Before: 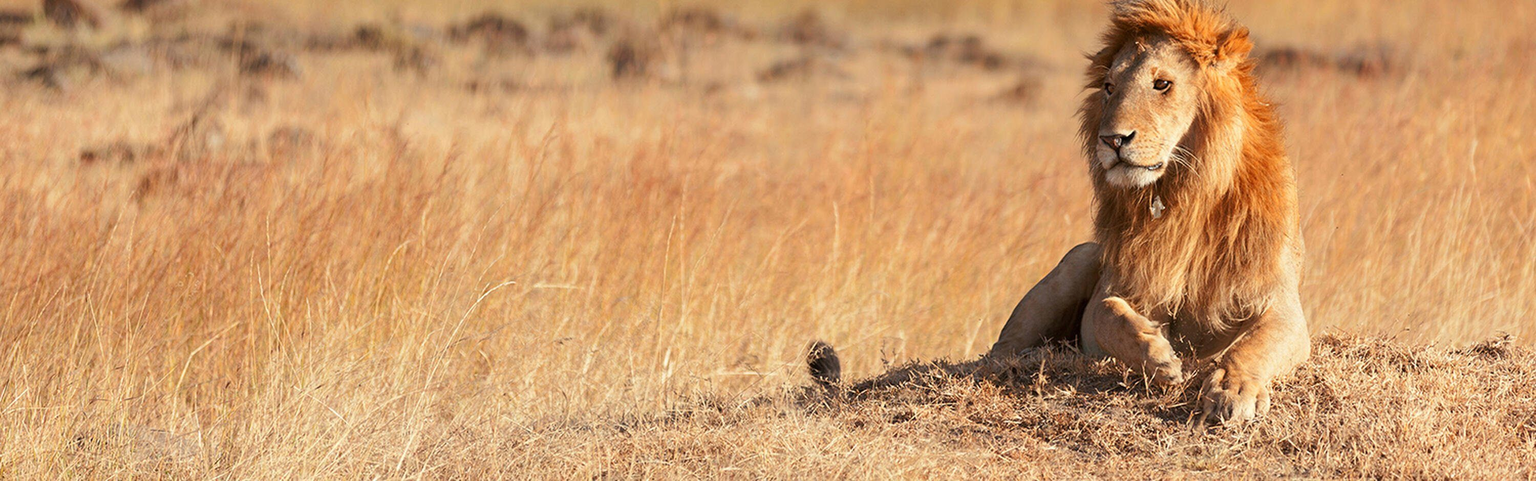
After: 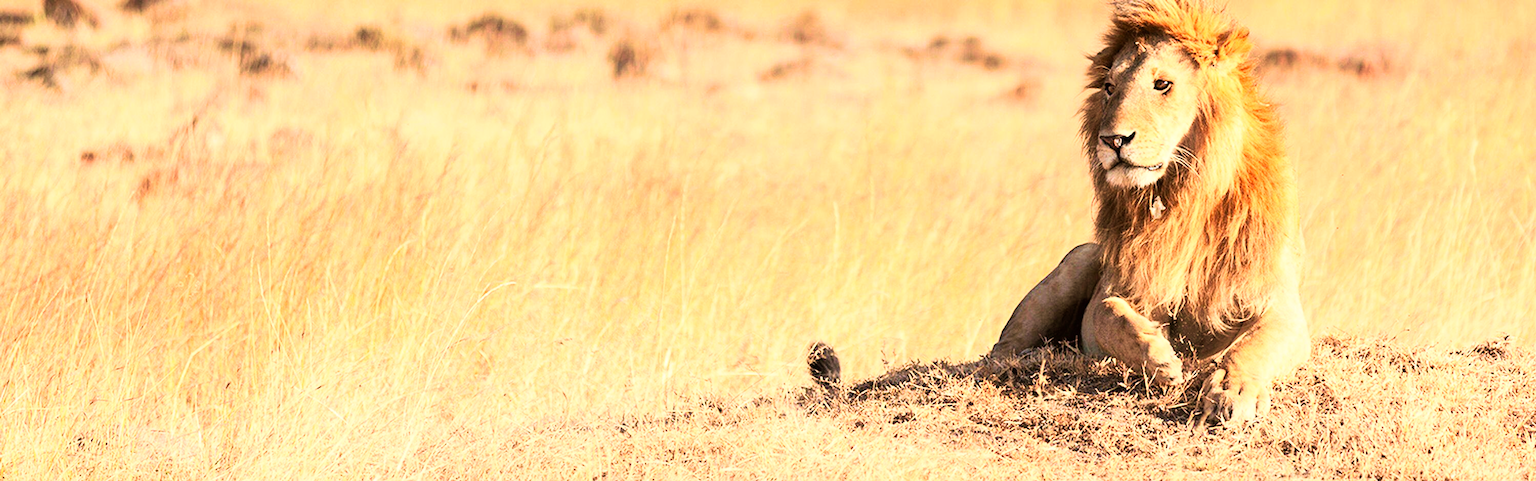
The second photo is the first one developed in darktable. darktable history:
velvia: strength 44.86%
base curve: curves: ch0 [(0, 0) (0.007, 0.004) (0.027, 0.03) (0.046, 0.07) (0.207, 0.54) (0.442, 0.872) (0.673, 0.972) (1, 1)]
